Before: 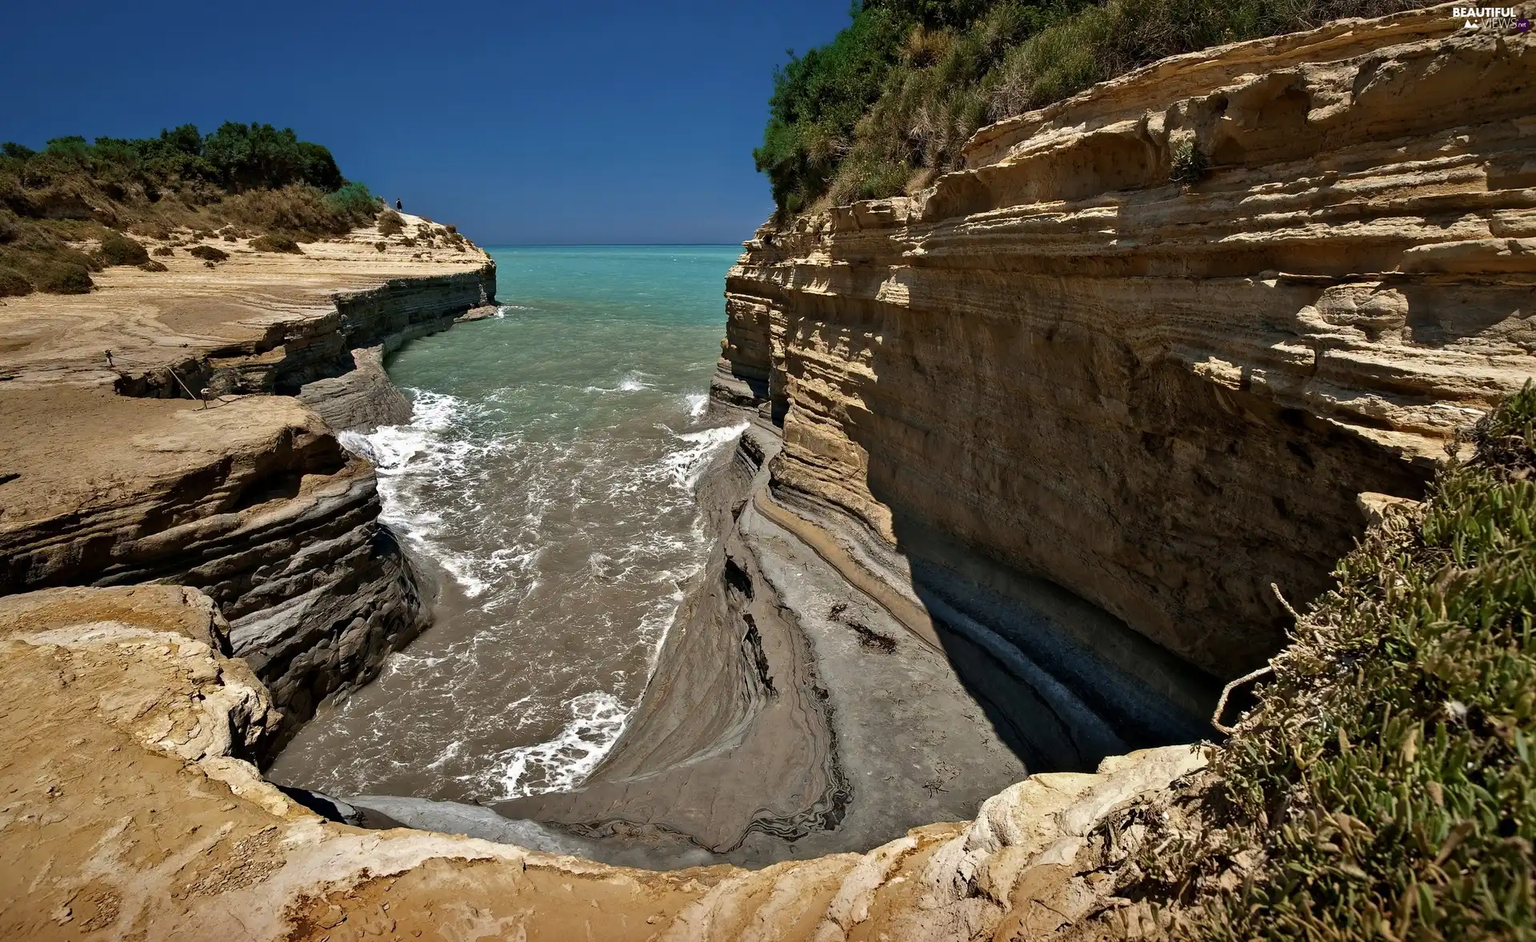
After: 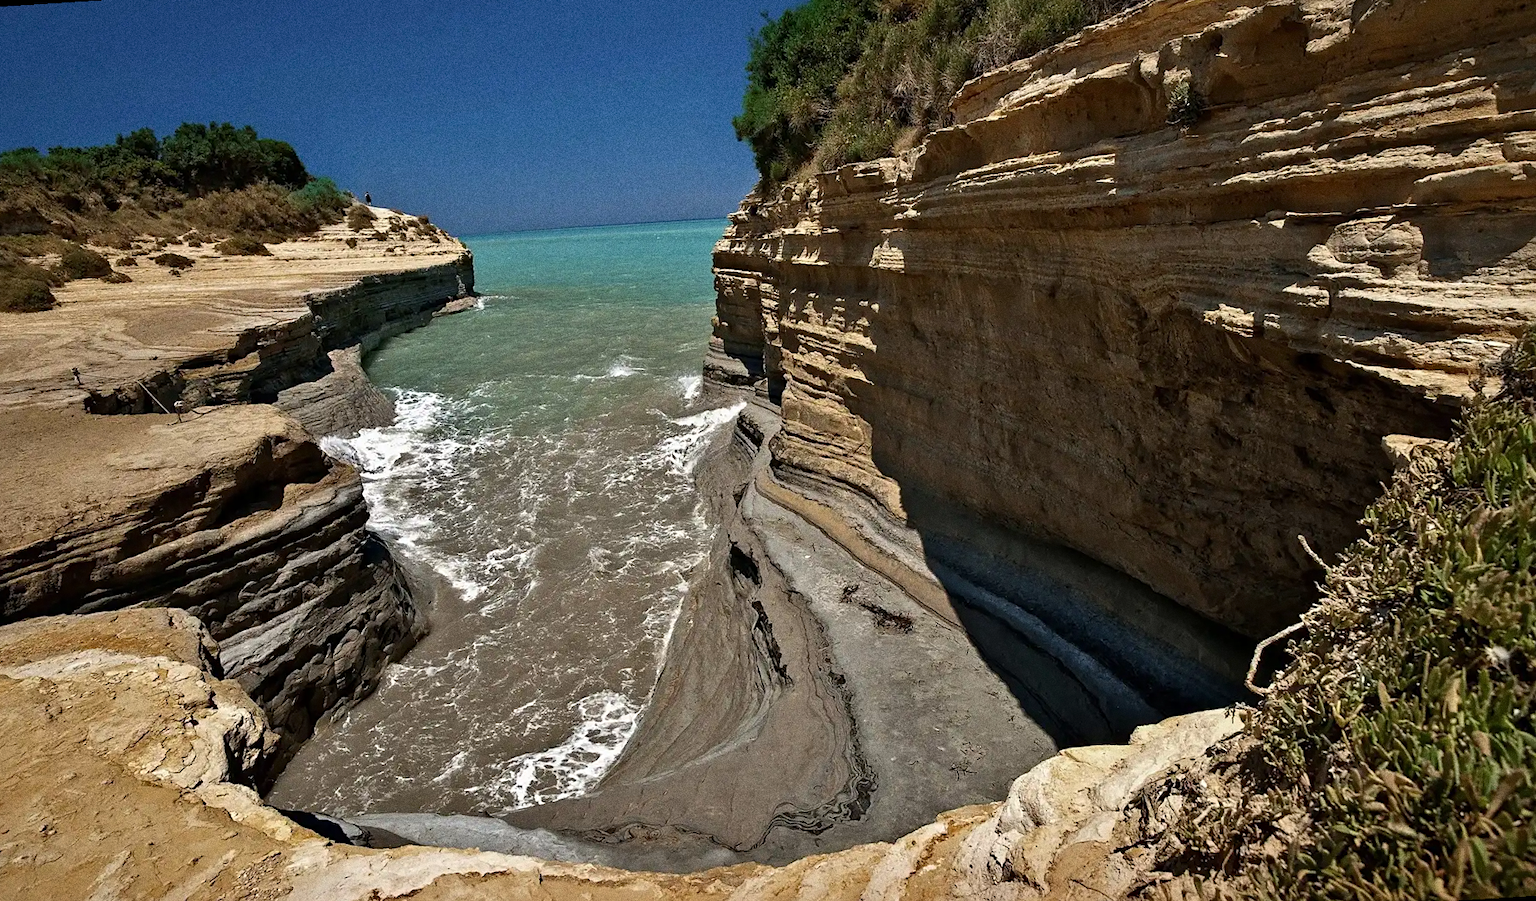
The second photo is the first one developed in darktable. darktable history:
grain: coarseness 0.09 ISO, strength 40%
rotate and perspective: rotation -3.52°, crop left 0.036, crop right 0.964, crop top 0.081, crop bottom 0.919
sharpen: amount 0.2
